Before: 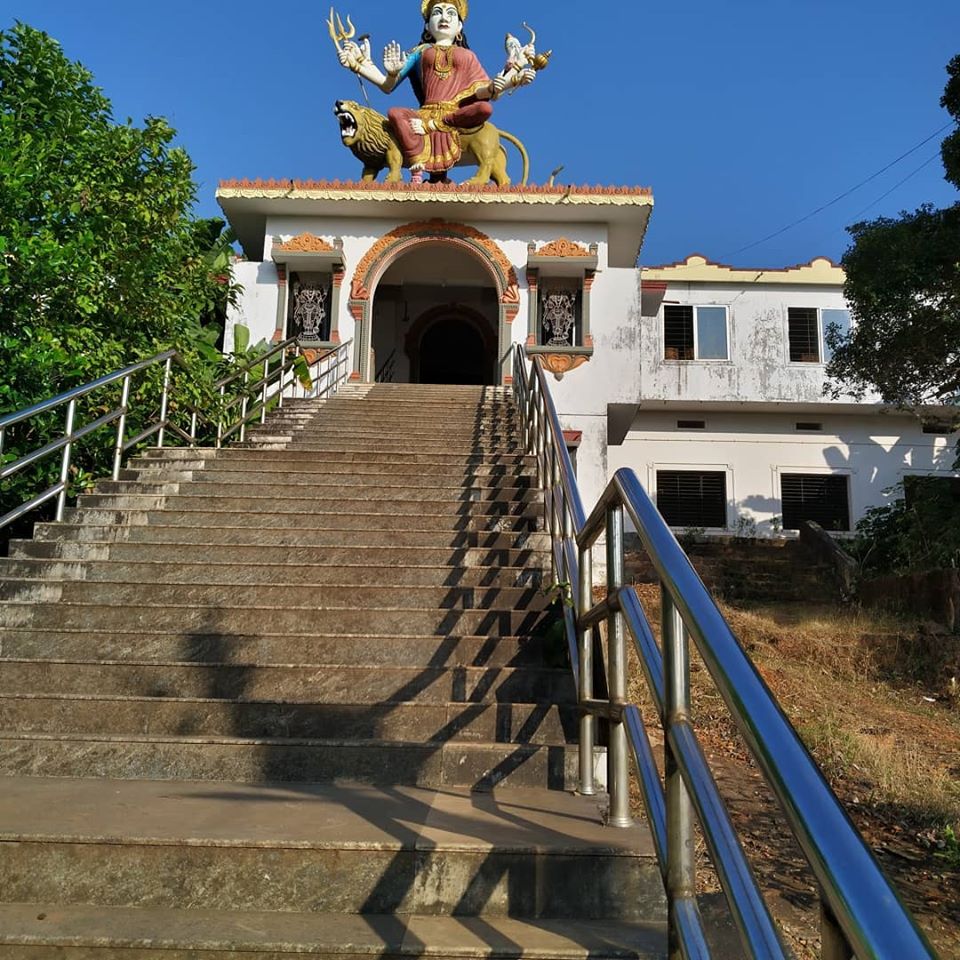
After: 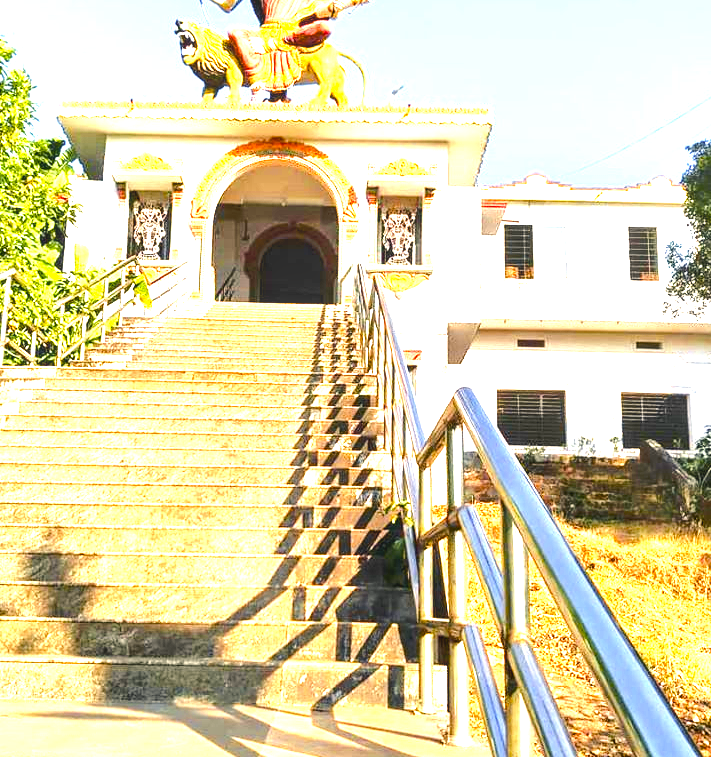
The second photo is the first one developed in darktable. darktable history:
exposure: exposure 2.958 EV, compensate highlight preservation false
base curve: curves: ch0 [(0, 0) (0.073, 0.04) (0.157, 0.139) (0.492, 0.492) (0.758, 0.758) (1, 1)]
color zones: curves: ch0 [(0, 0.511) (0.143, 0.531) (0.286, 0.56) (0.429, 0.5) (0.571, 0.5) (0.714, 0.5) (0.857, 0.5) (1, 0.5)]; ch1 [(0, 0.525) (0.143, 0.705) (0.286, 0.715) (0.429, 0.35) (0.571, 0.35) (0.714, 0.35) (0.857, 0.4) (1, 0.4)]; ch2 [(0, 0.572) (0.143, 0.512) (0.286, 0.473) (0.429, 0.45) (0.571, 0.5) (0.714, 0.5) (0.857, 0.518) (1, 0.518)]
color balance rgb: highlights gain › chroma 3.094%, highlights gain › hue 72.86°, perceptual saturation grading › global saturation 20%, perceptual saturation grading › highlights -25.557%, perceptual saturation grading › shadows 49.356%
crop: left 16.725%, top 8.452%, right 8.591%, bottom 12.664%
local contrast: on, module defaults
